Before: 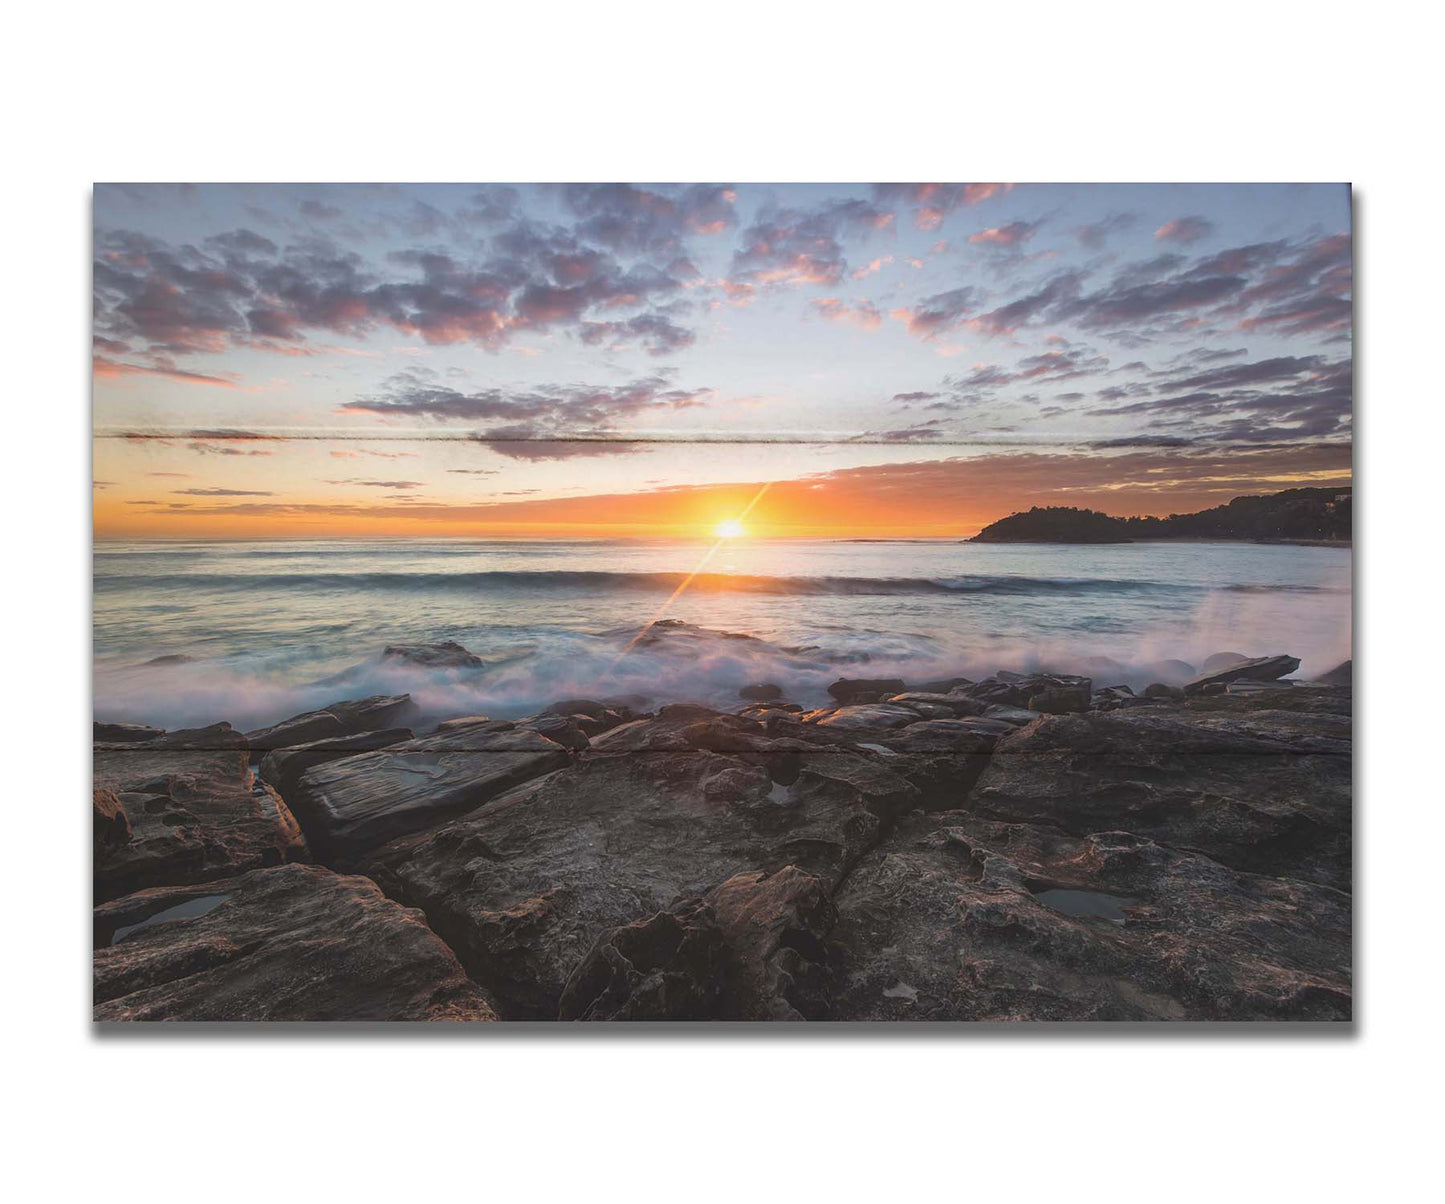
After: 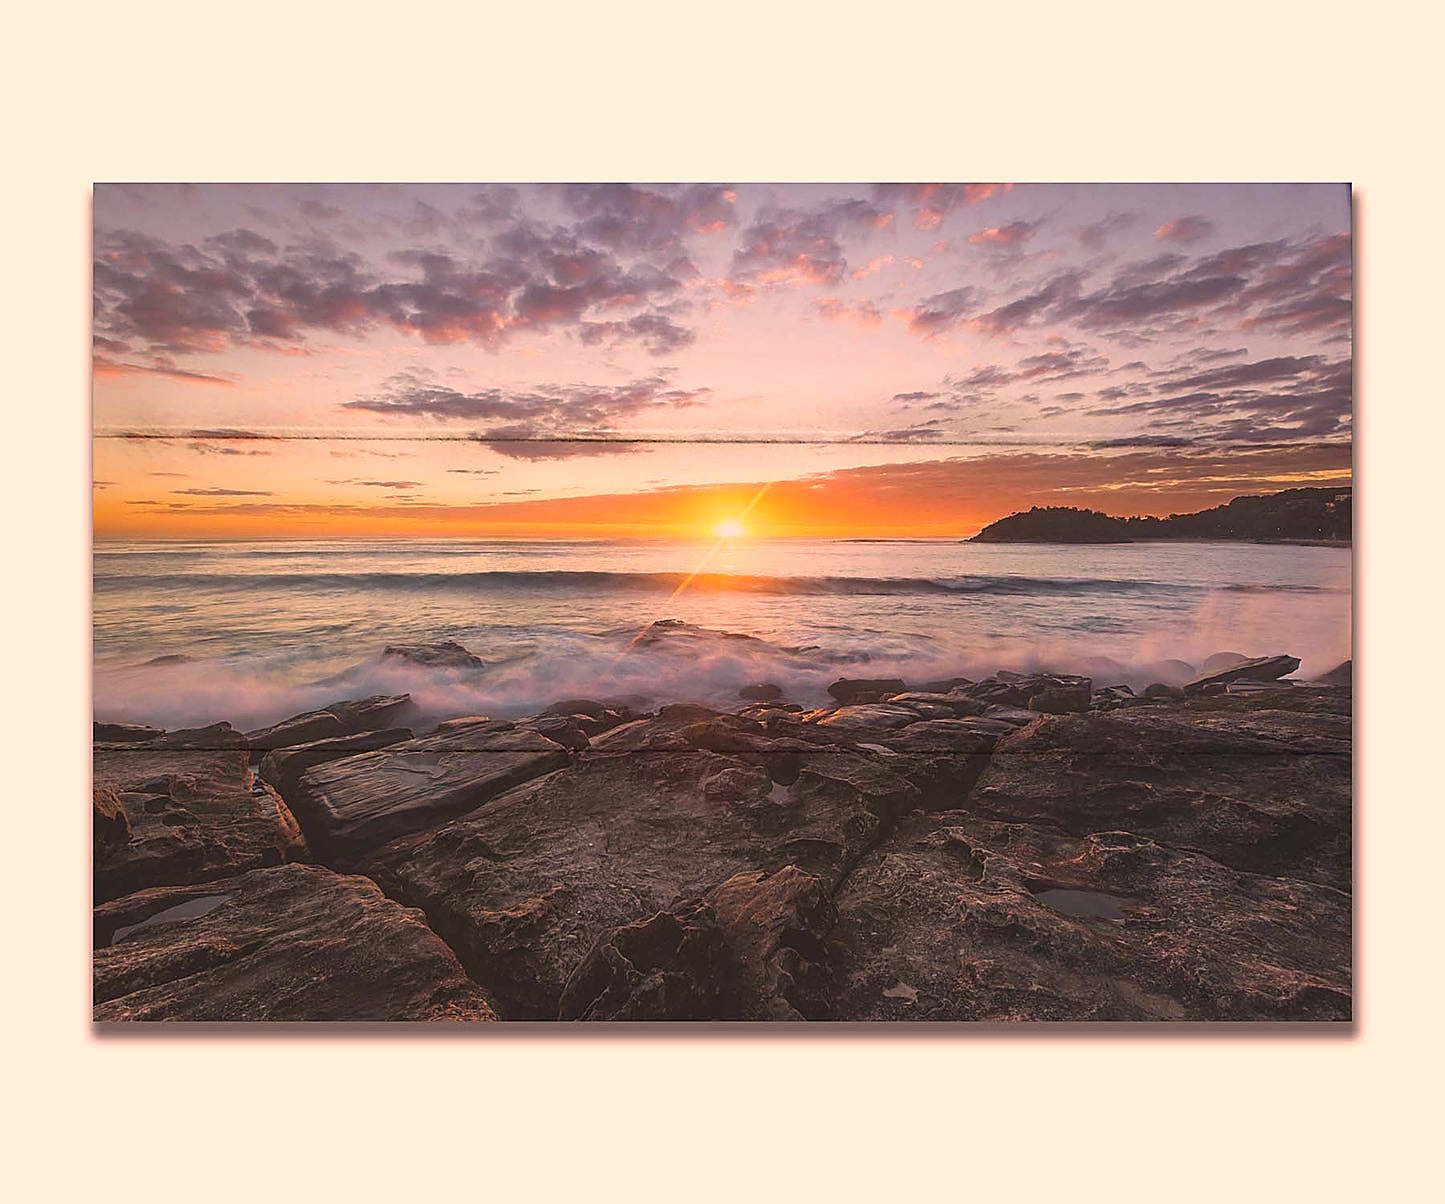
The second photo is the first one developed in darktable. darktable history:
sharpen: radius 1.361, amount 1.253, threshold 0.765
color correction: highlights a* 20.77, highlights b* 19.32
